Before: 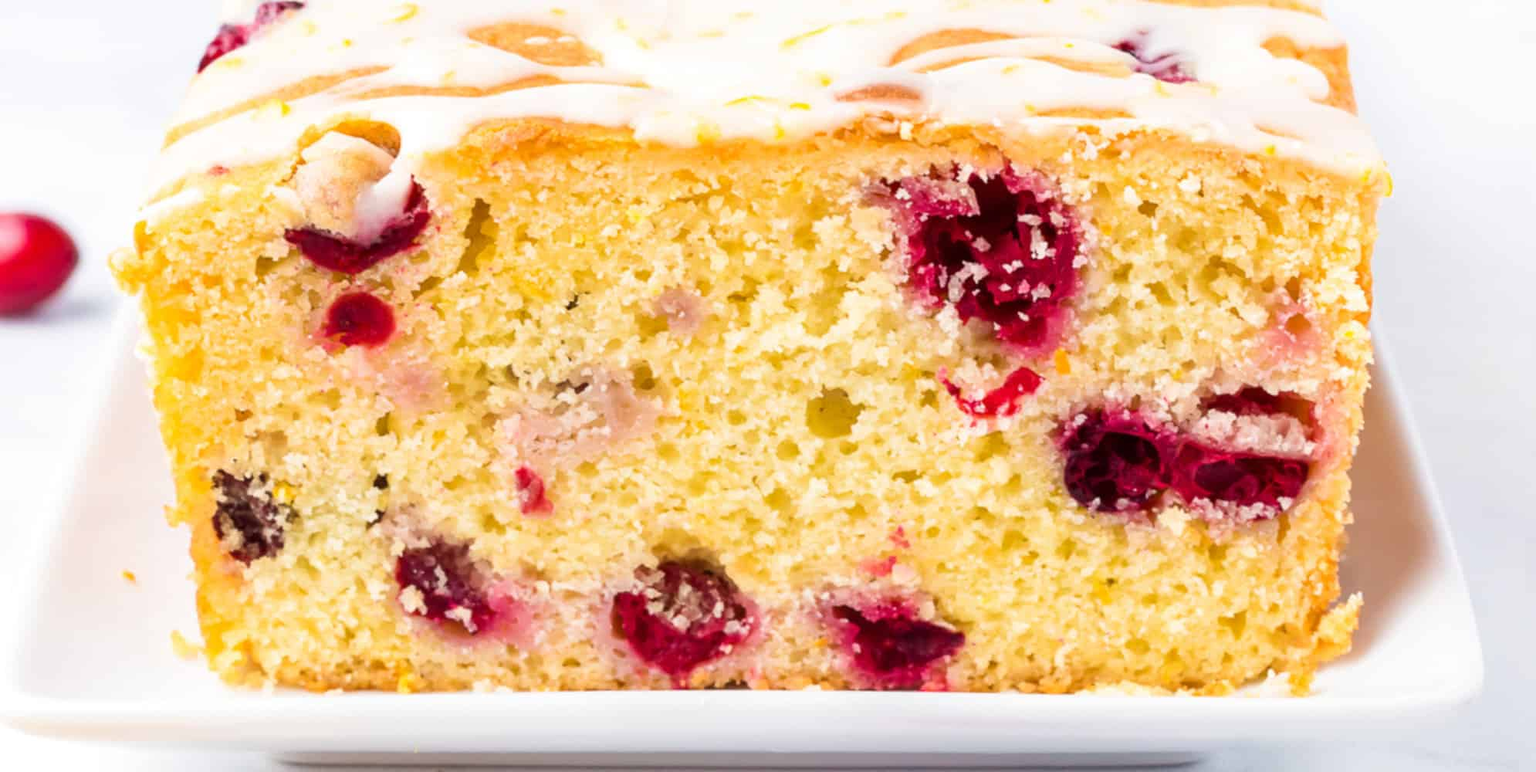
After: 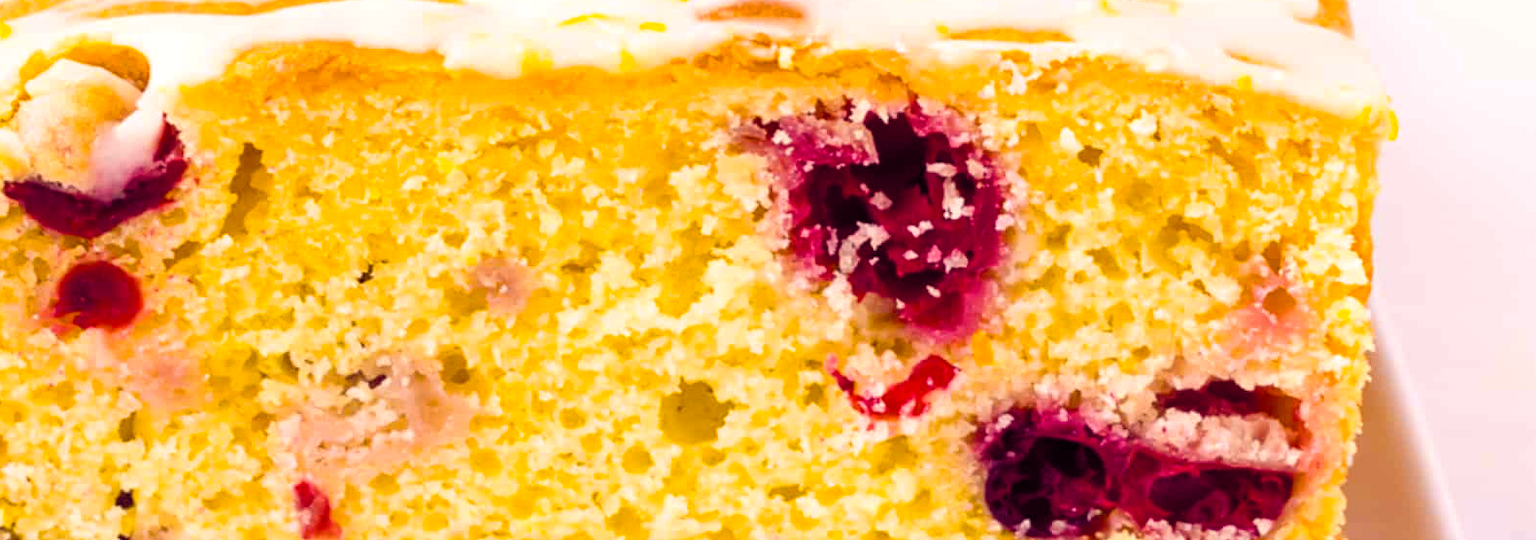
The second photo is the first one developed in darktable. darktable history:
color balance rgb: shadows lift › chroma 6.43%, shadows lift › hue 305.74°, highlights gain › chroma 2.43%, highlights gain › hue 35.74°, global offset › chroma 0.28%, global offset › hue 320.29°, linear chroma grading › global chroma 5.5%, perceptual saturation grading › global saturation 30%, contrast 5.15%
crop: left 18.38%, top 11.092%, right 2.134%, bottom 33.217%
color contrast: green-magenta contrast 0.81
